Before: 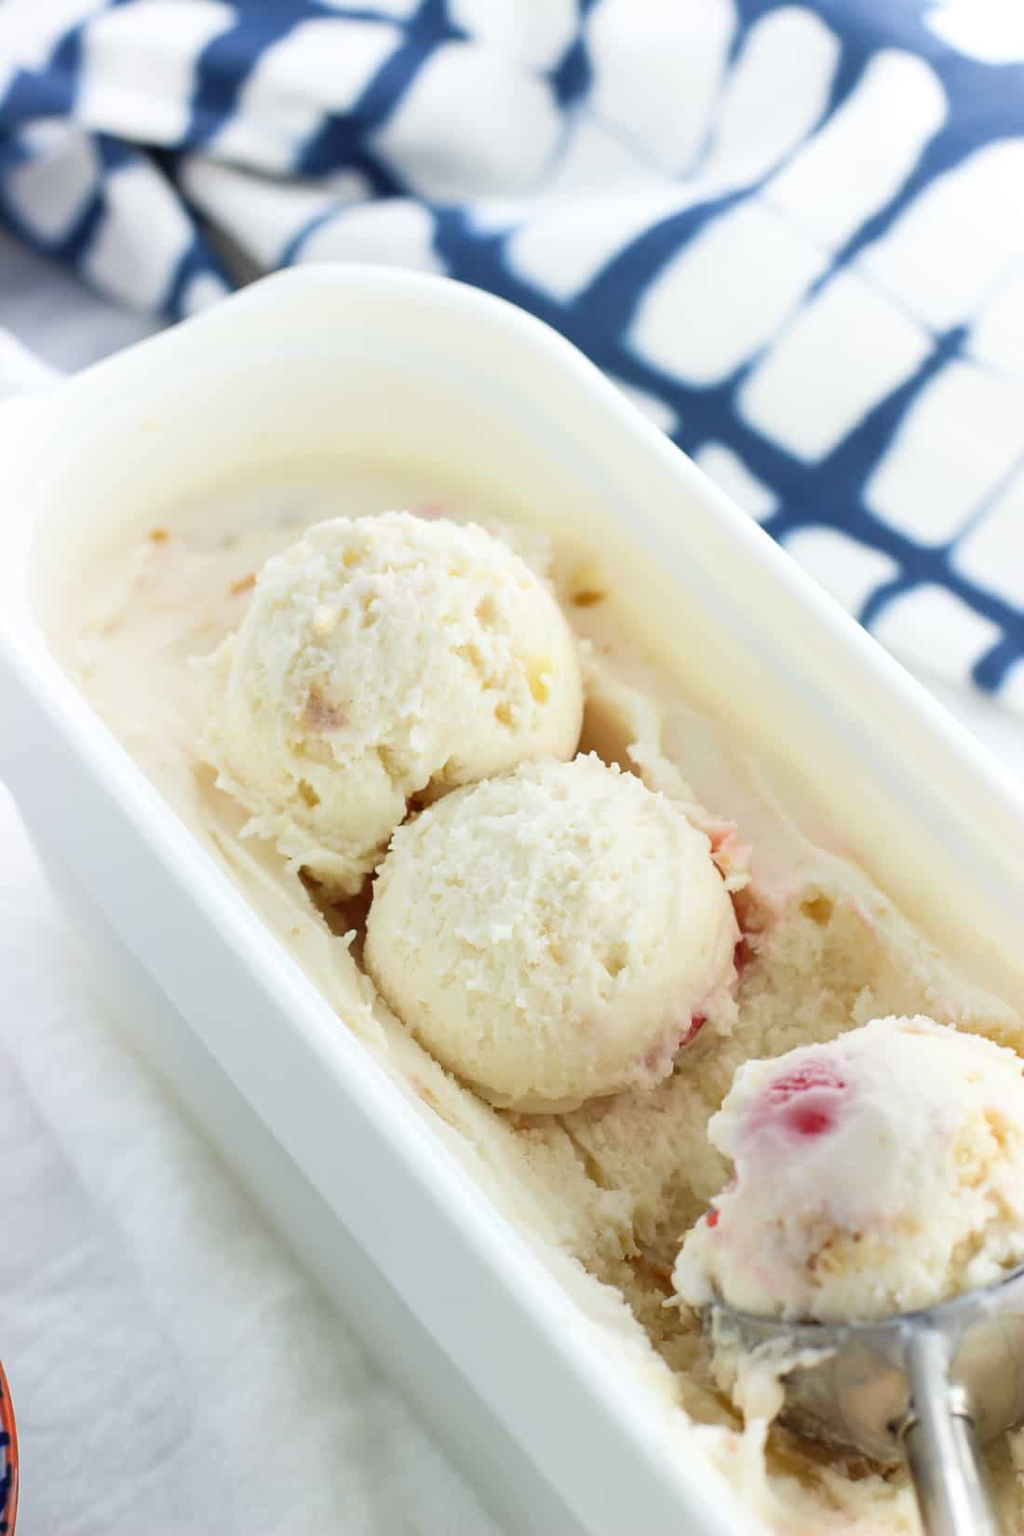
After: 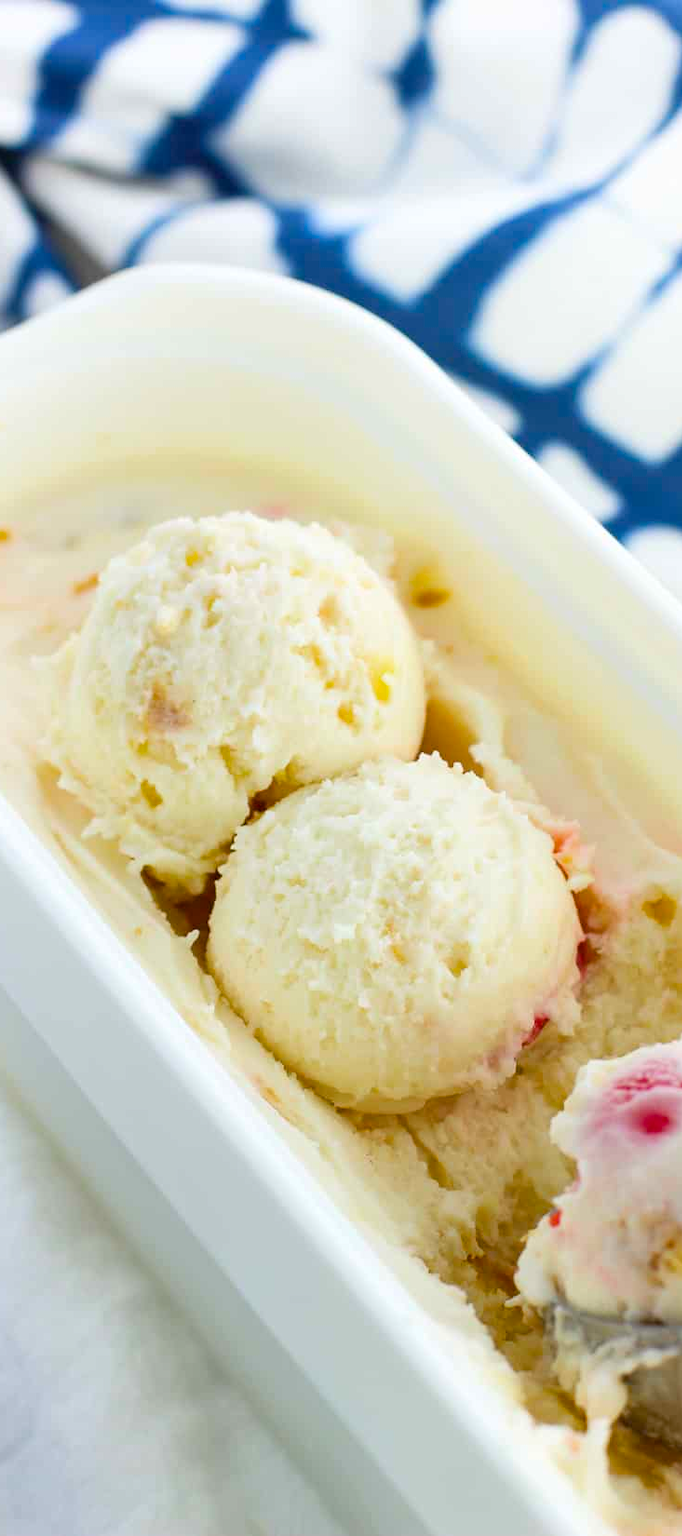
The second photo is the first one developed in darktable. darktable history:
color balance rgb: linear chroma grading › global chroma 15%, perceptual saturation grading › global saturation 30%
crop and rotate: left 15.446%, right 17.836%
